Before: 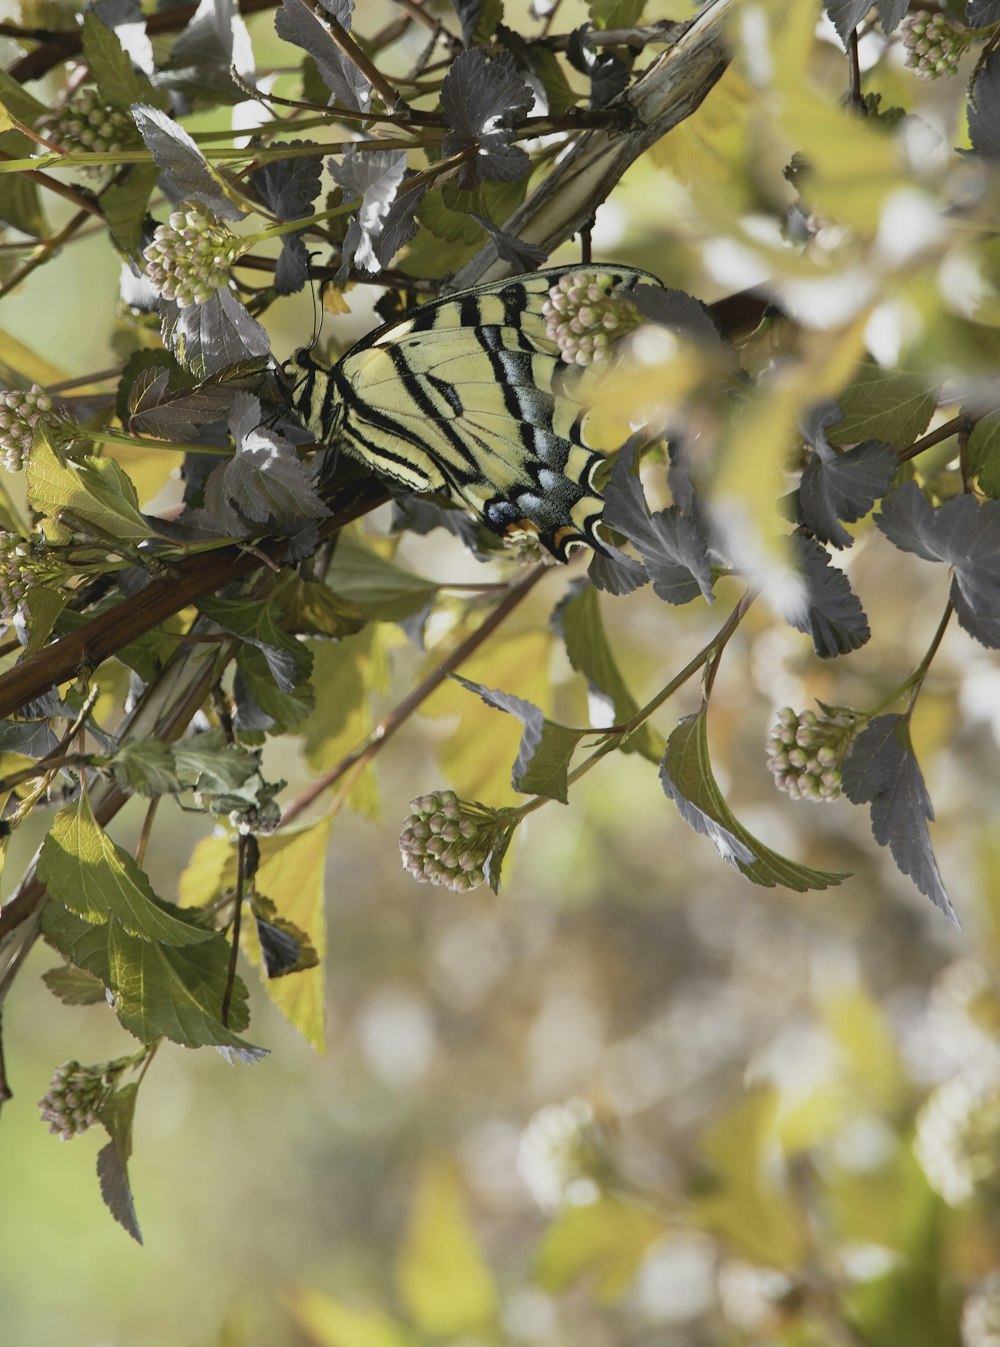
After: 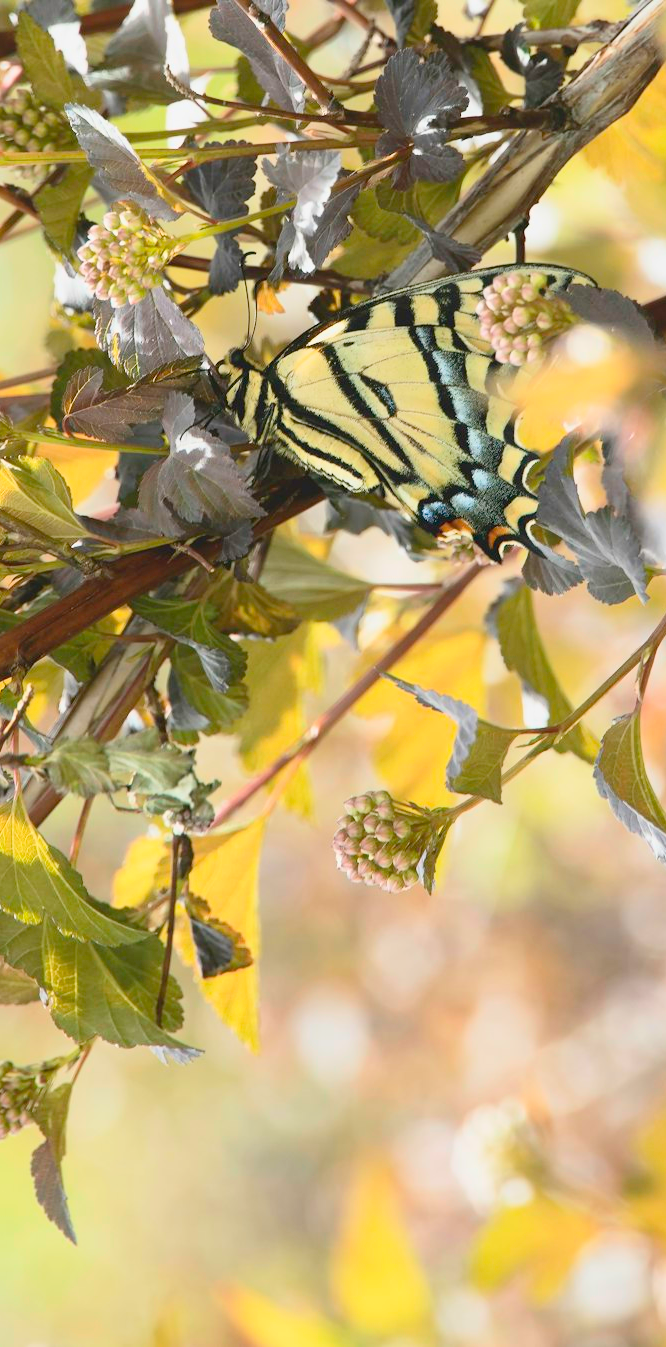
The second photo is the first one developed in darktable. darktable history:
contrast brightness saturation: contrast 0.2, brightness 0.16, saturation 0.22
crop and rotate: left 6.617%, right 26.717%
